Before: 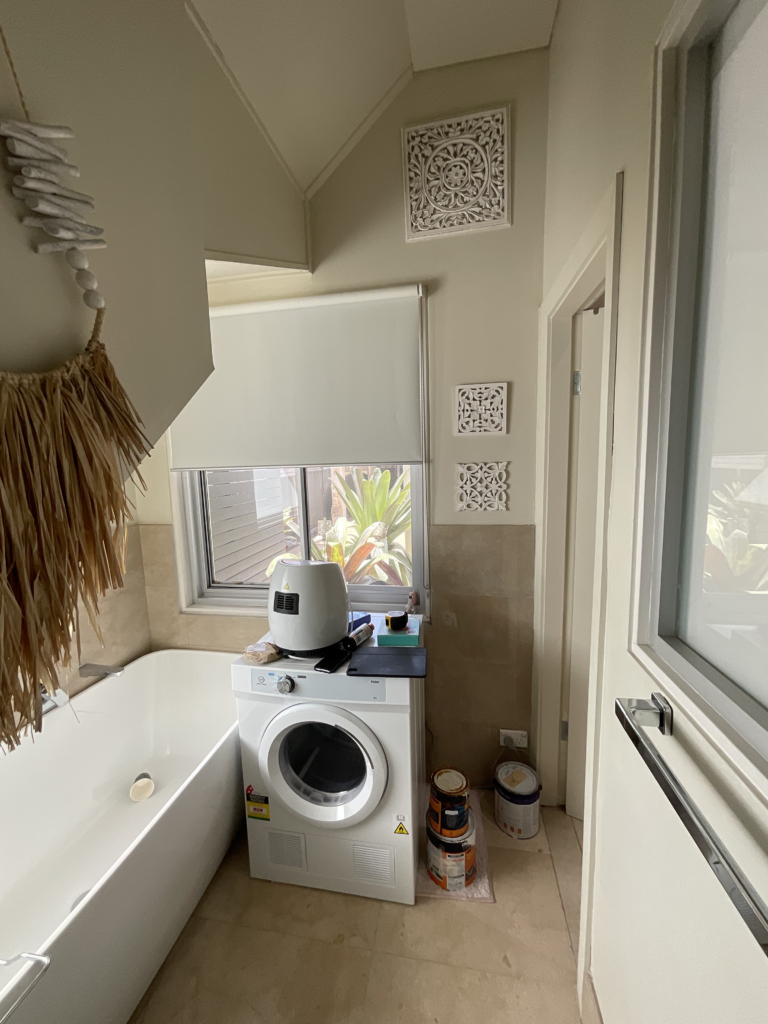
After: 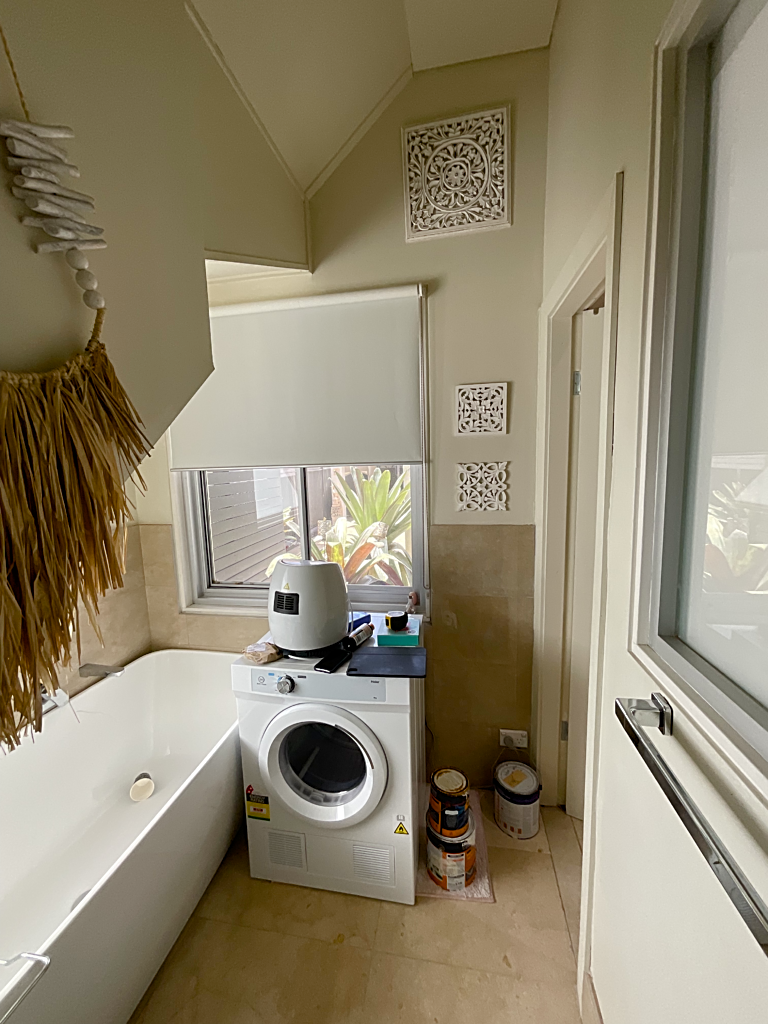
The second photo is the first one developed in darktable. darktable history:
sharpen: on, module defaults
color balance rgb: perceptual saturation grading › global saturation 20%, perceptual saturation grading › highlights -25%, perceptual saturation grading › shadows 50%
